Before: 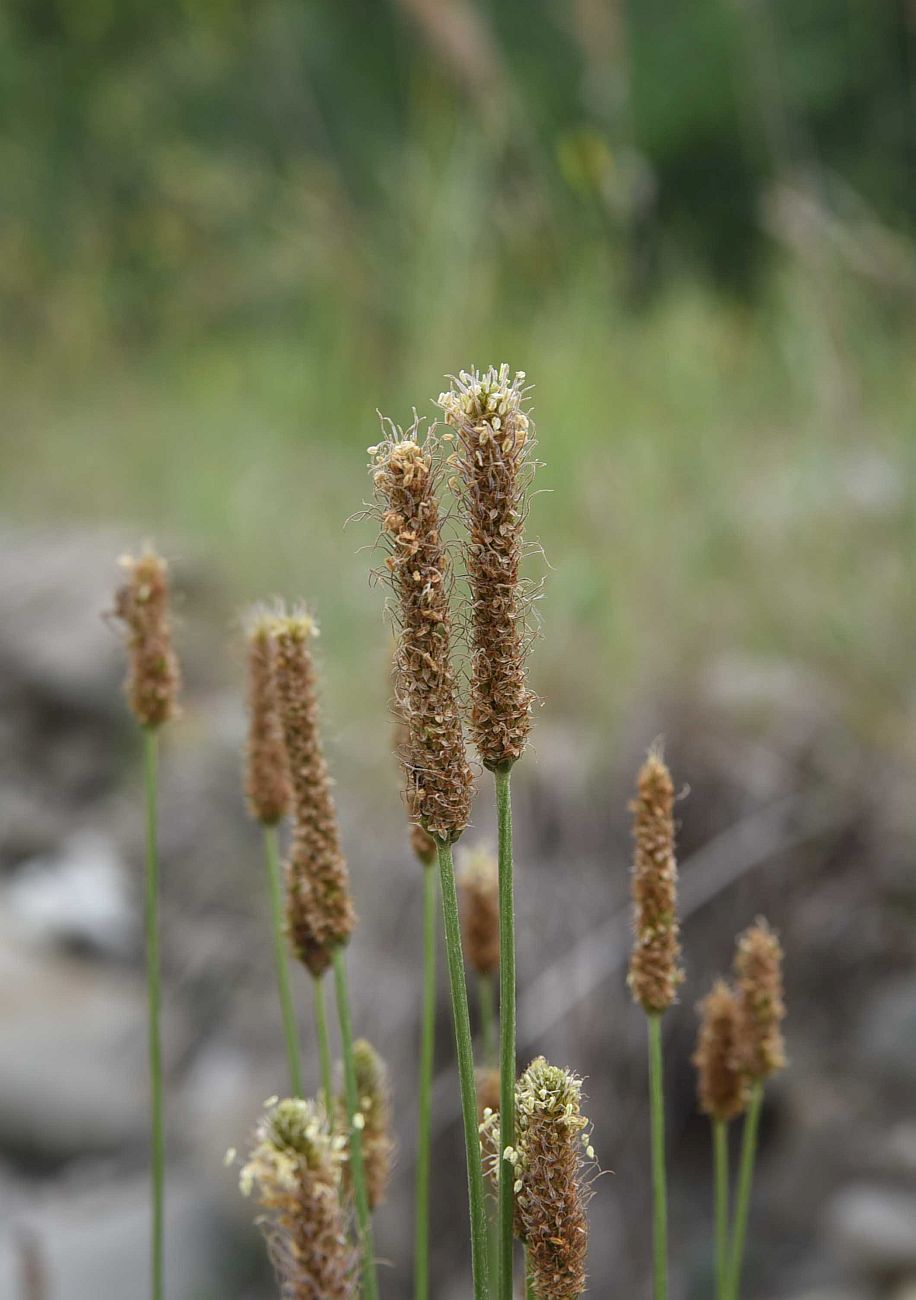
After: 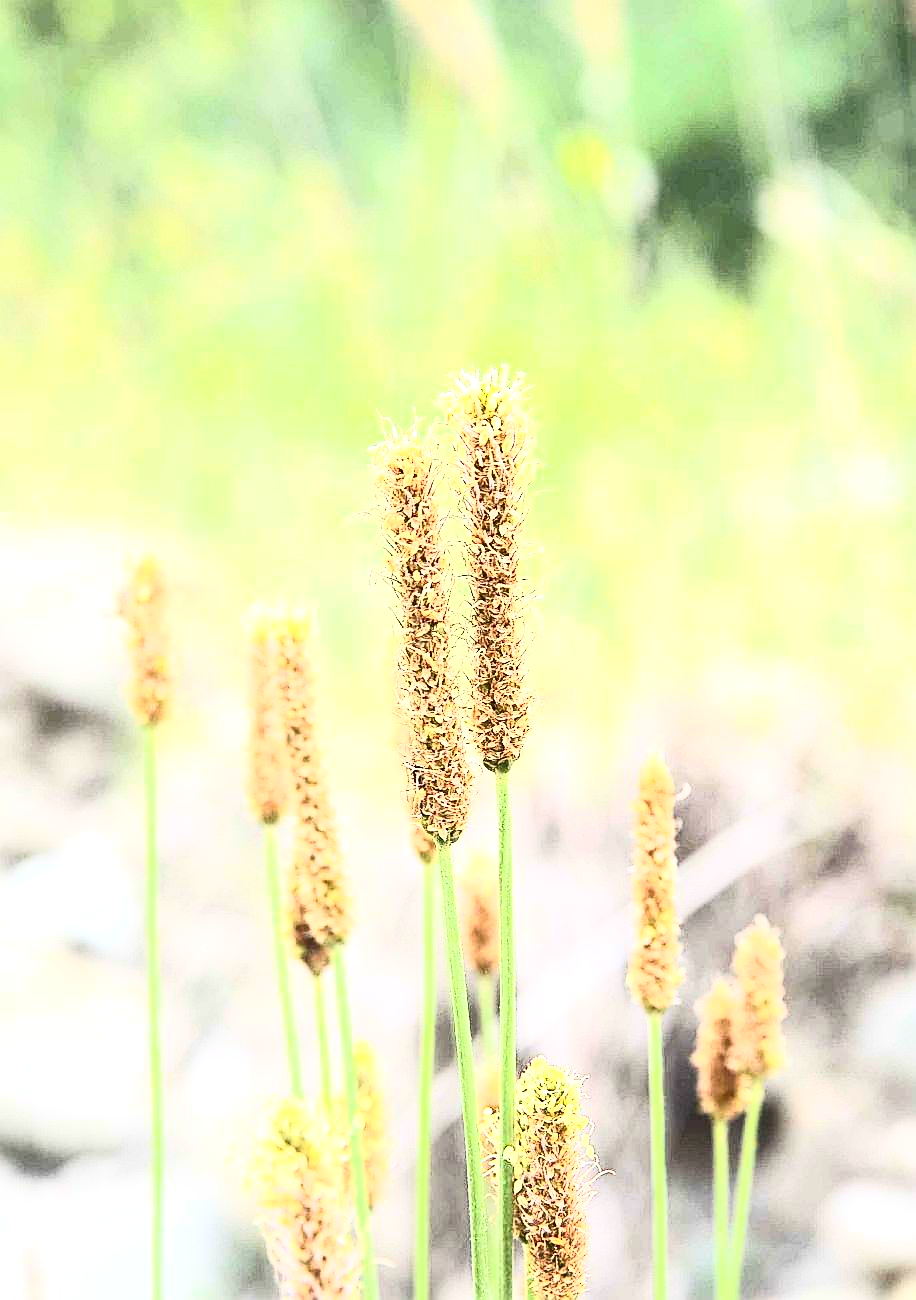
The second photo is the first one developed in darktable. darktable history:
exposure: exposure 2.04 EV, compensate highlight preservation false
sharpen: on, module defaults
contrast brightness saturation: contrast 0.62, brightness 0.34, saturation 0.14
